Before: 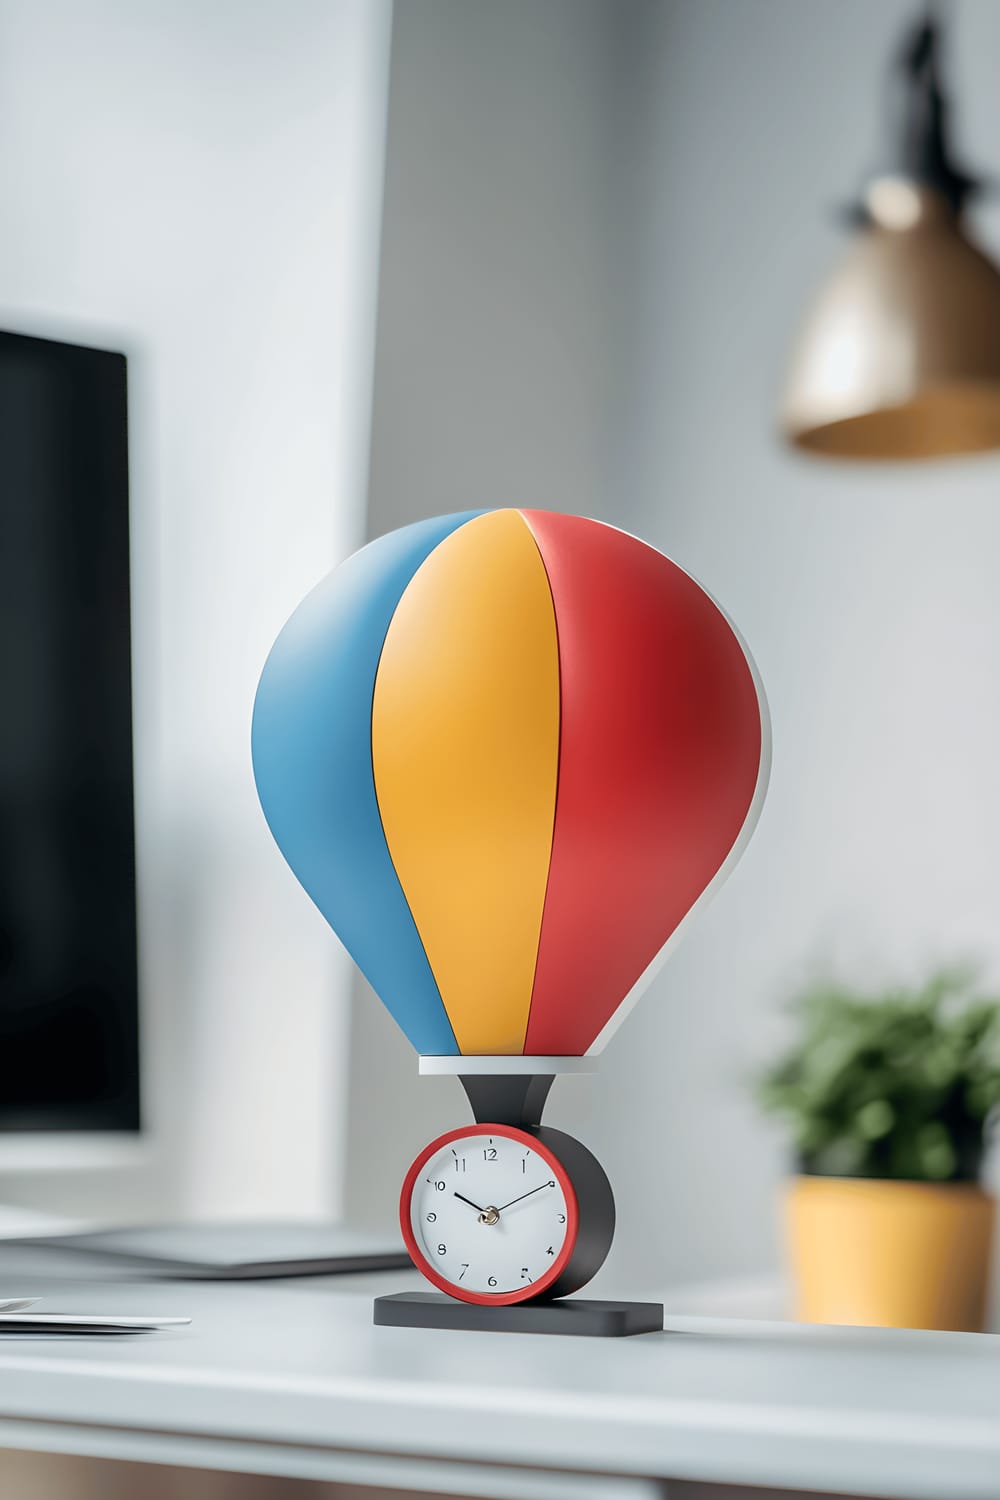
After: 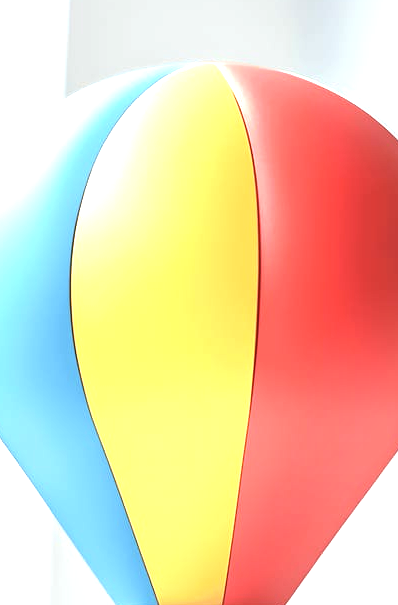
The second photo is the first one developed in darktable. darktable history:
exposure: black level correction 0, exposure 1.451 EV, compensate highlight preservation false
contrast brightness saturation: saturation -0.09
crop: left 30.131%, top 29.761%, right 30.005%, bottom 29.888%
